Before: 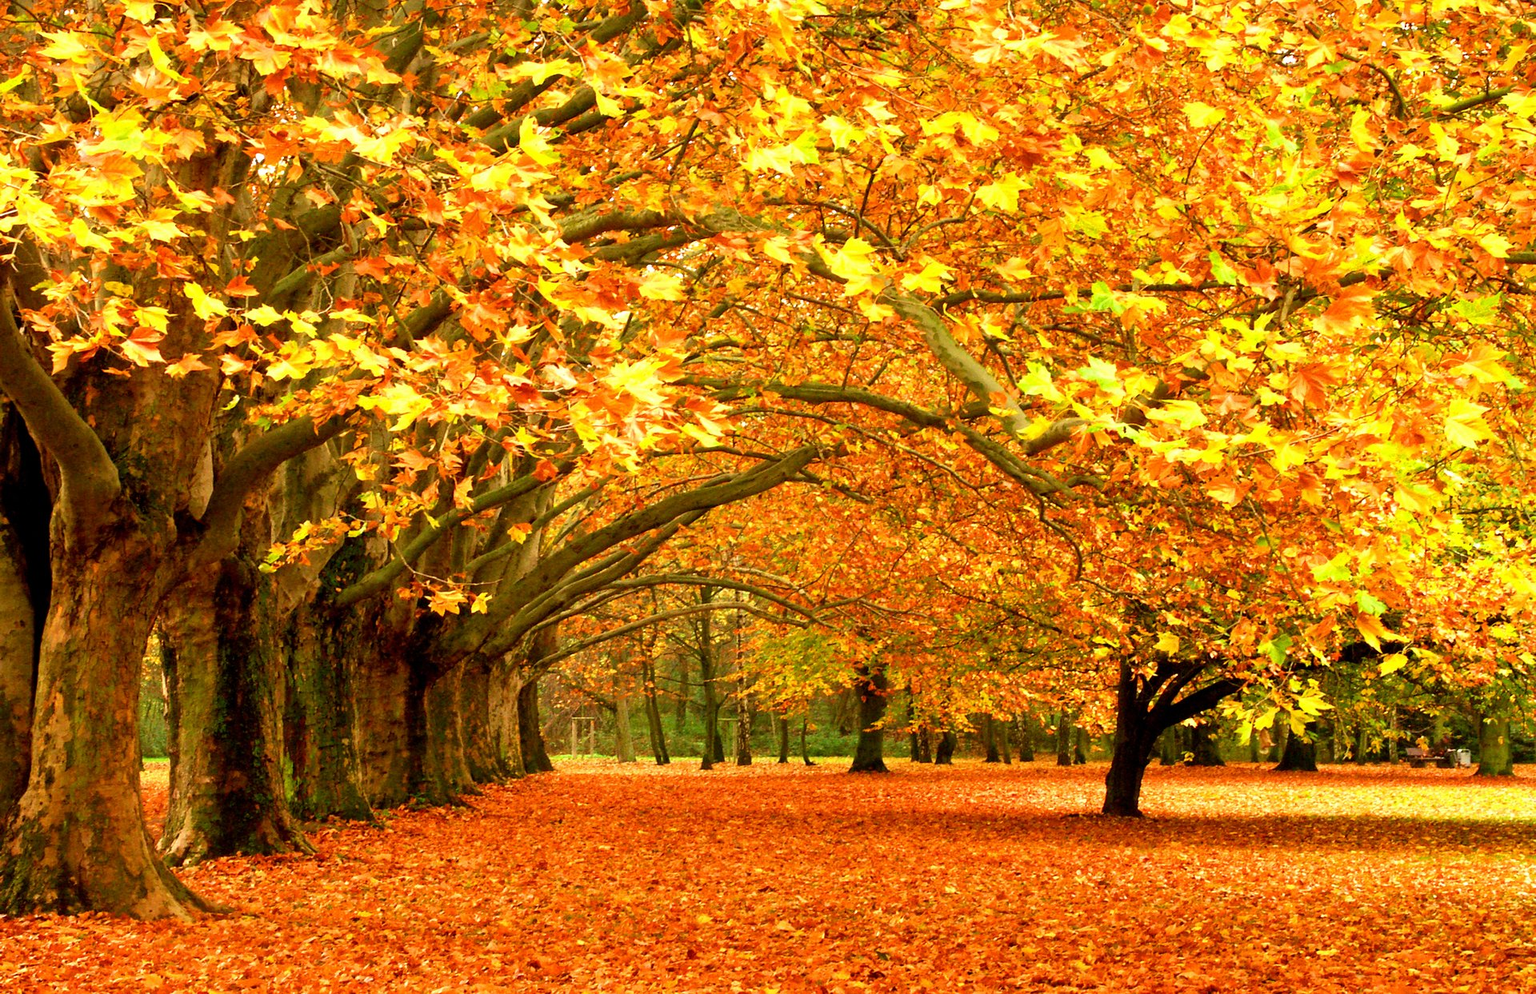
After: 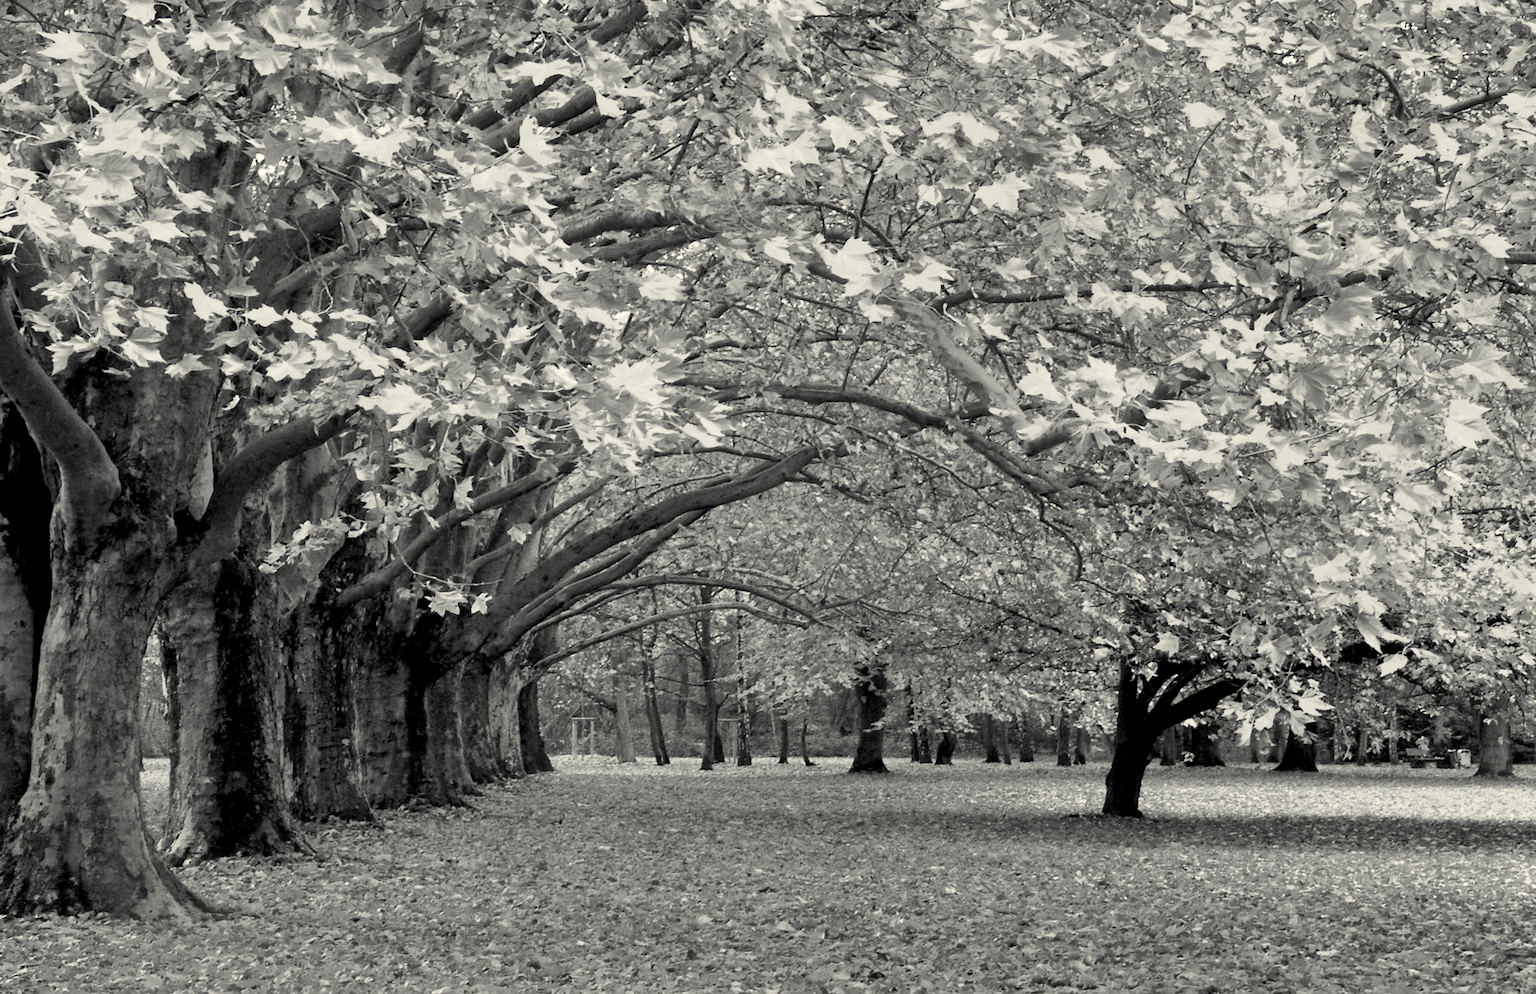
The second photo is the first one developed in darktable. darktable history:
color balance rgb: highlights gain › luminance 6.109%, highlights gain › chroma 2.605%, highlights gain › hue 89.28°, global offset › luminance -0.476%, perceptual saturation grading › global saturation 19.835%
color calibration: output gray [0.267, 0.423, 0.261, 0], gray › normalize channels true, illuminant same as pipeline (D50), x 0.347, y 0.358, temperature 4999.52 K, gamut compression 0.014
shadows and highlights: shadows 32.79, highlights -46.84, compress 49.88%, soften with gaussian
